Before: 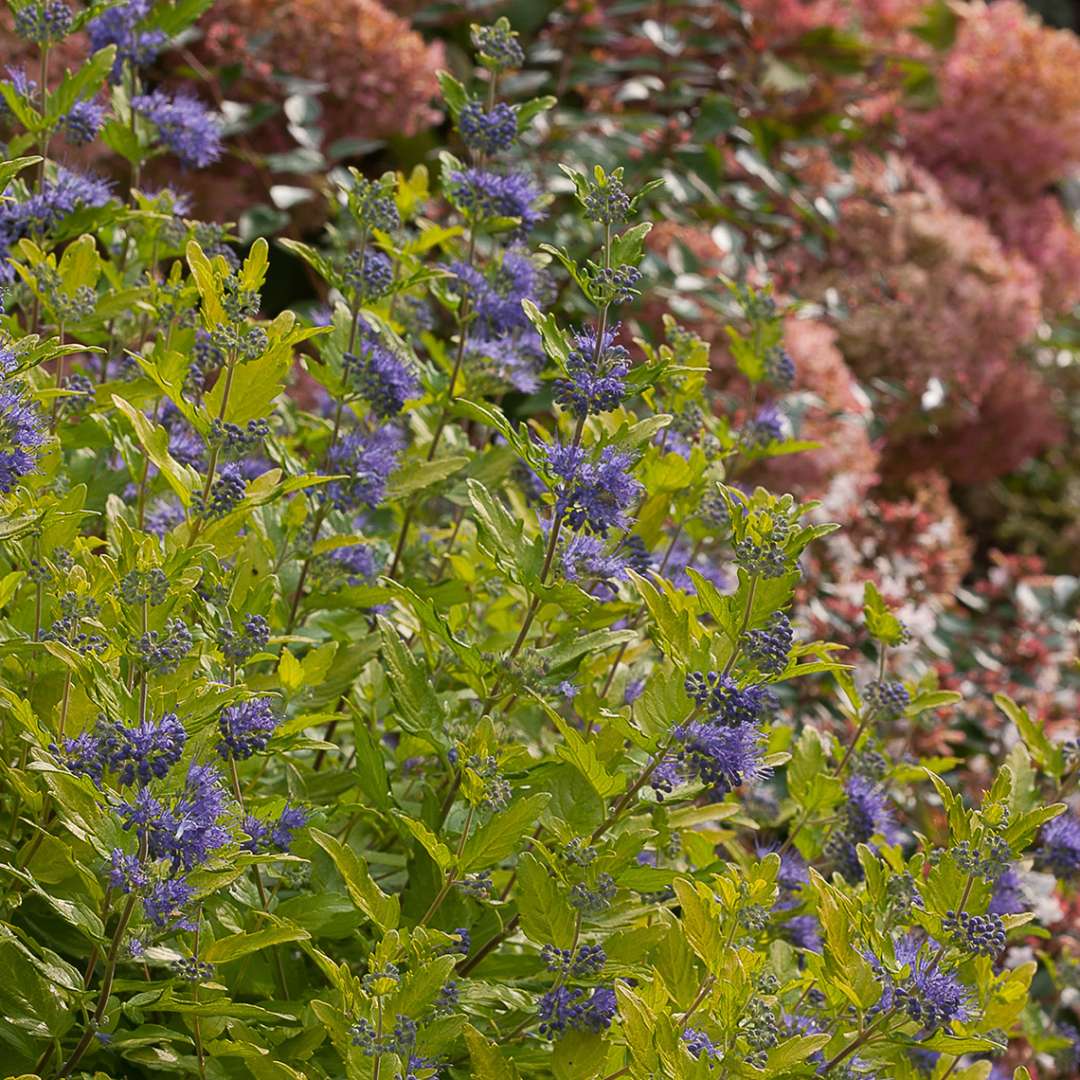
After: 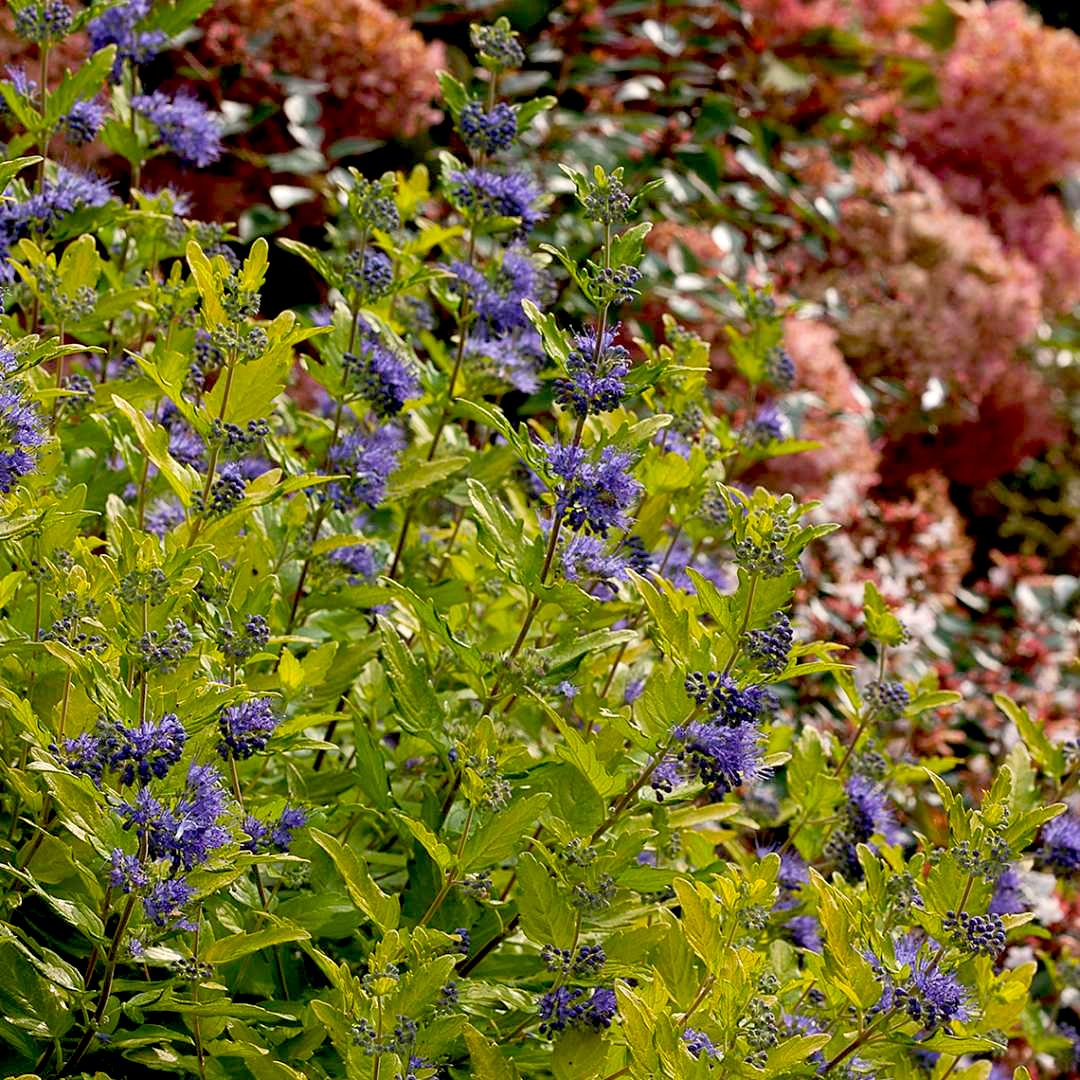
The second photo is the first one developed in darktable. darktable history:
exposure: black level correction 0.032, exposure 0.332 EV, compensate highlight preservation false
